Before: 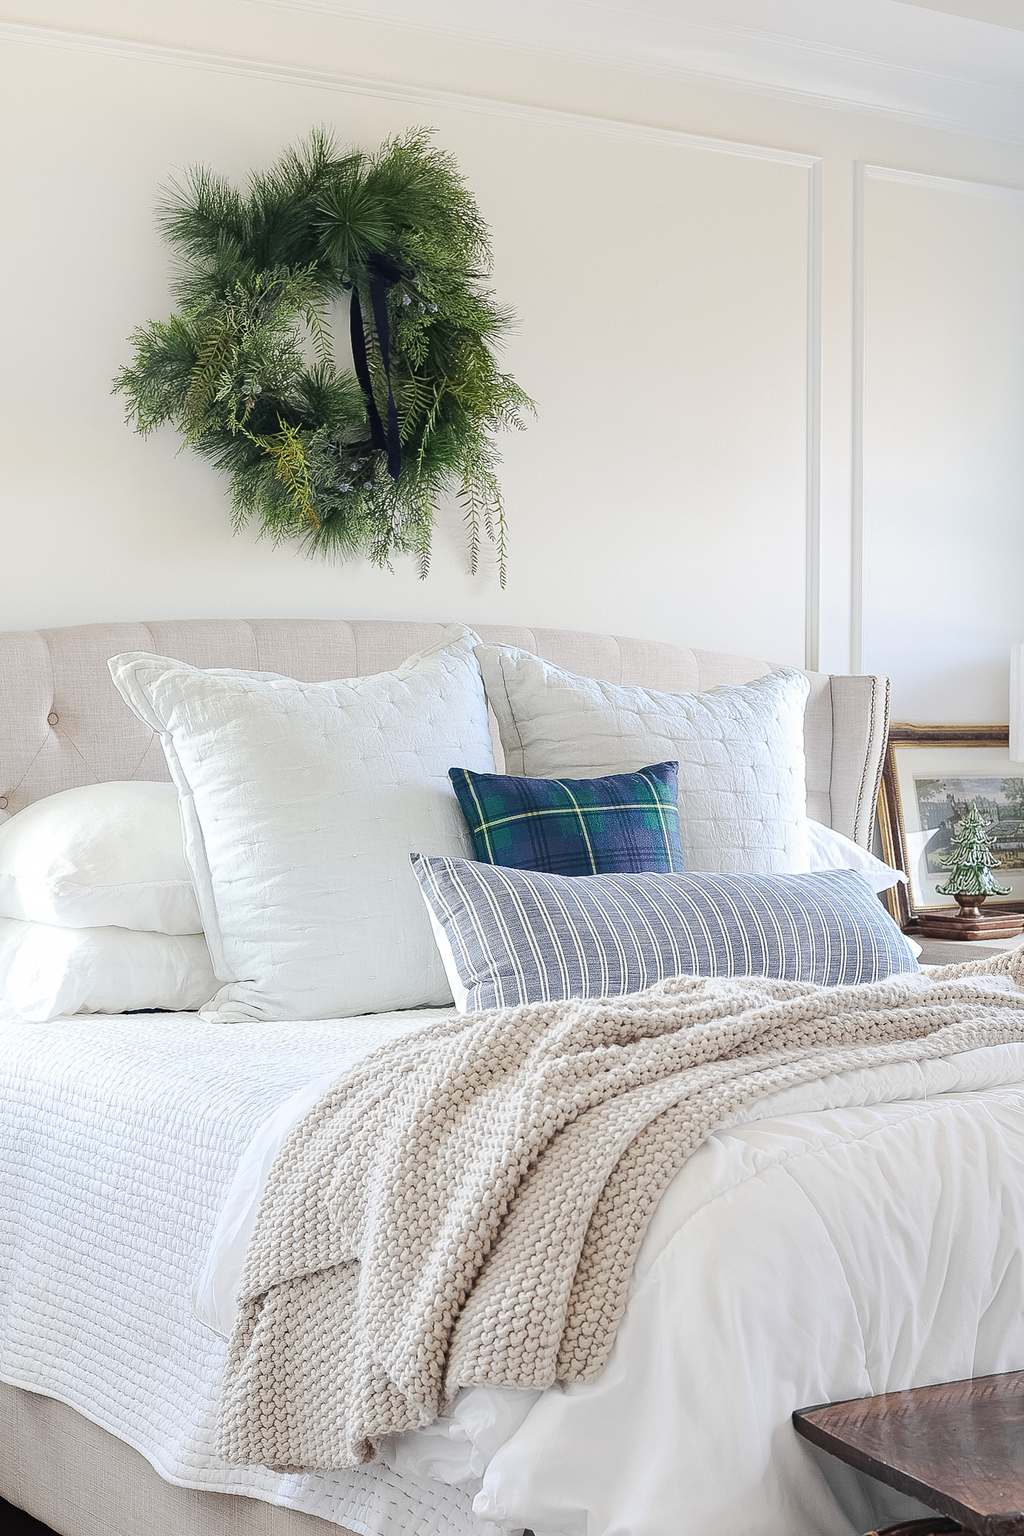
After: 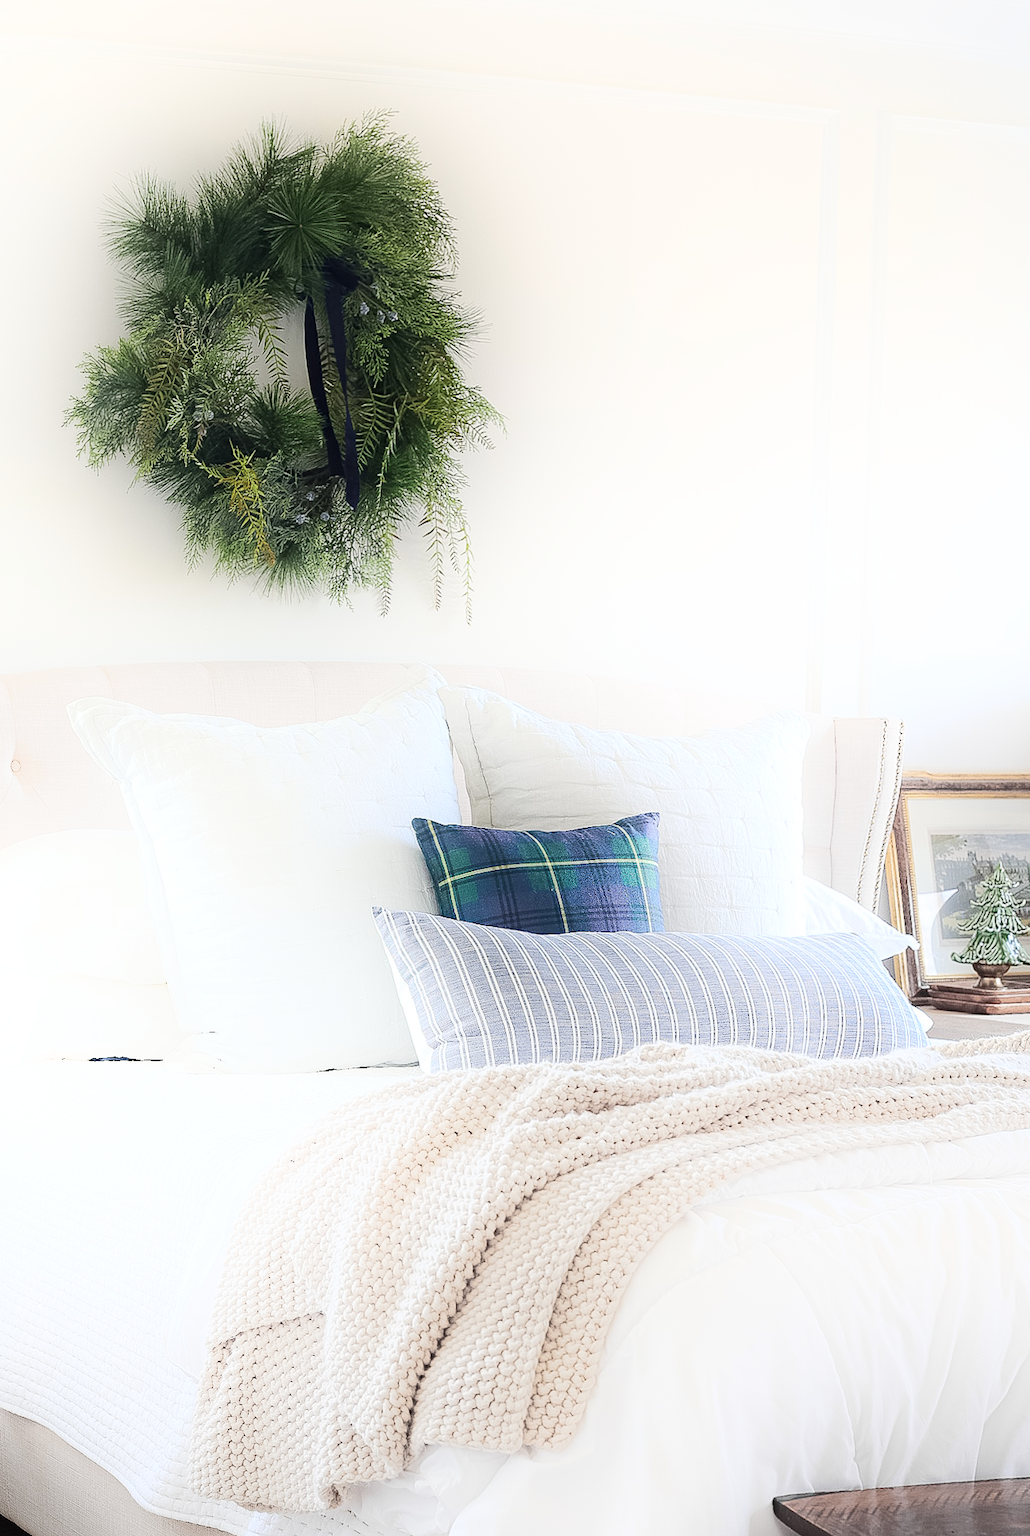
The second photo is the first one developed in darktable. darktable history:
rotate and perspective: rotation 0.062°, lens shift (vertical) 0.115, lens shift (horizontal) -0.133, crop left 0.047, crop right 0.94, crop top 0.061, crop bottom 0.94
shadows and highlights: shadows -90, highlights 90, soften with gaussian
crop and rotate: left 0.614%, top 0.179%, bottom 0.309%
